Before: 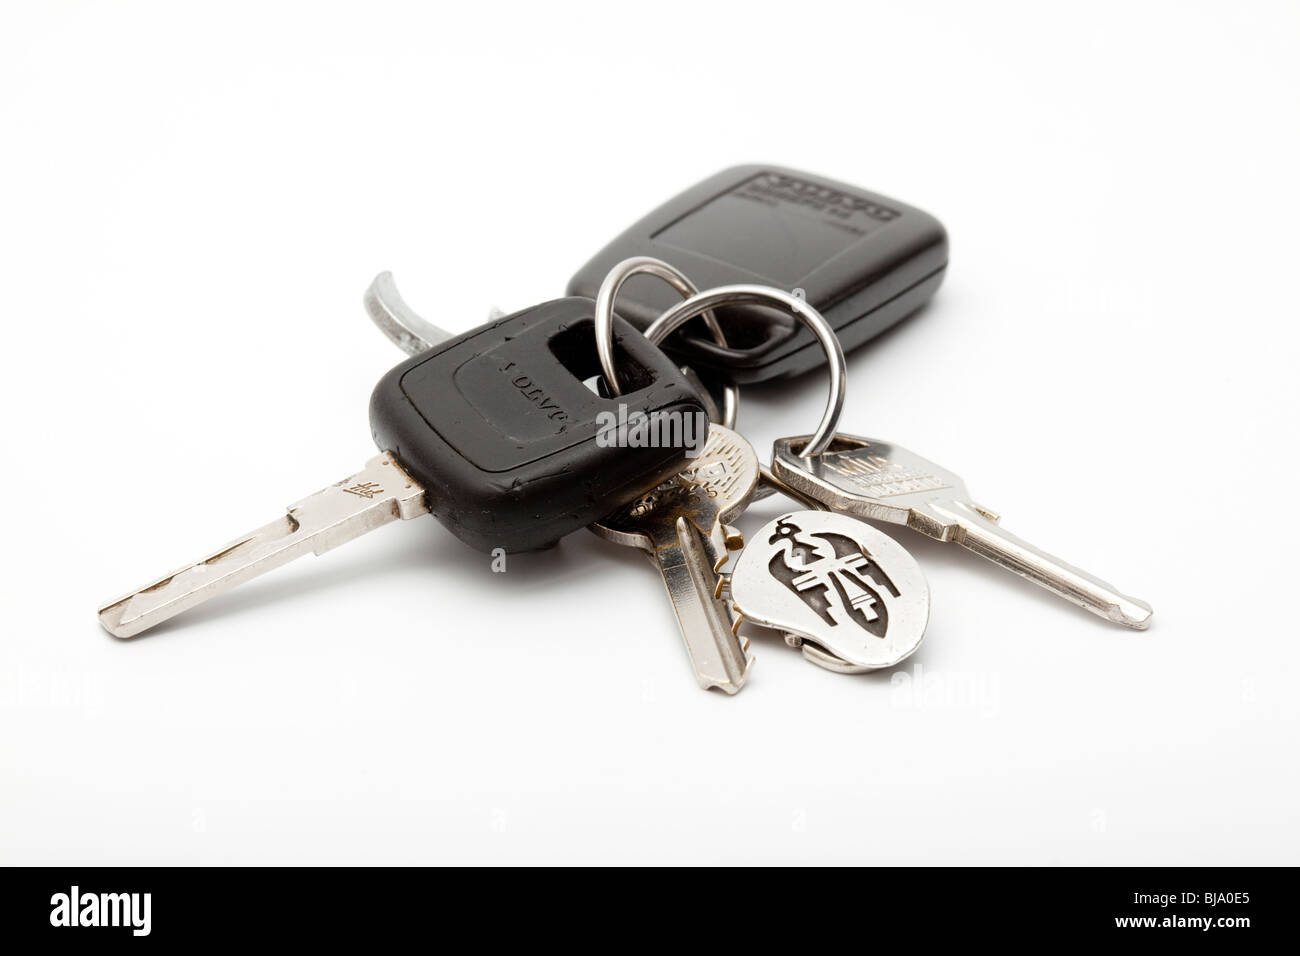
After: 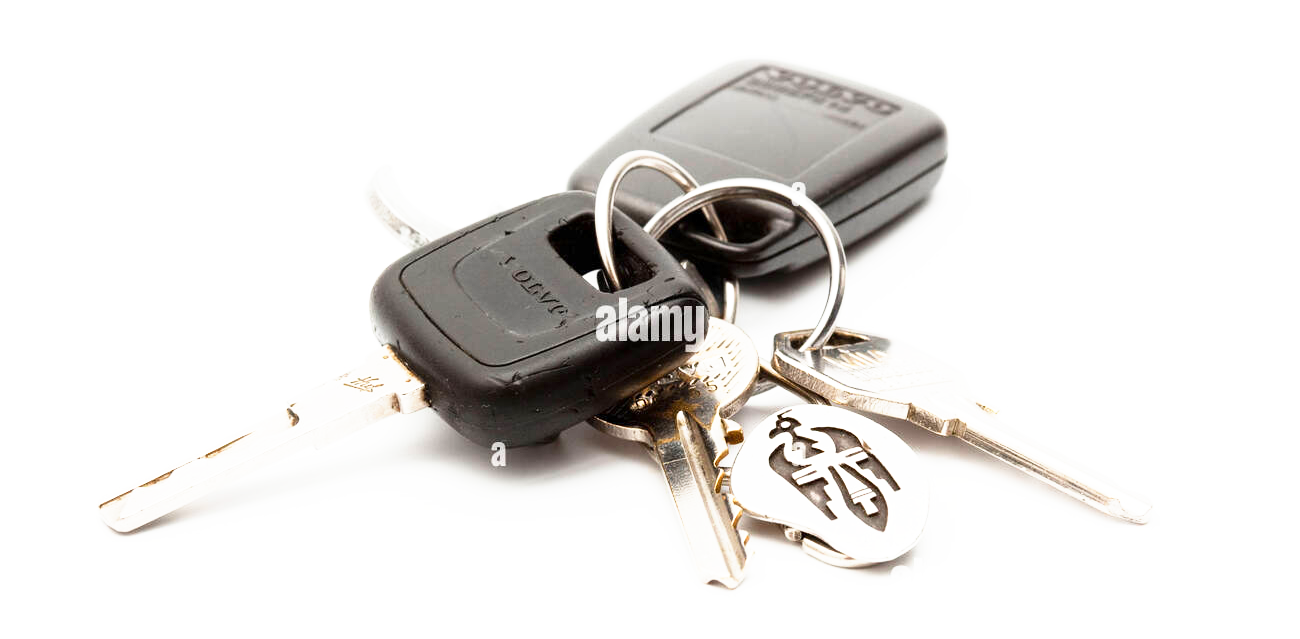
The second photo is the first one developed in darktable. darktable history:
crop: top 11.172%, bottom 21.886%
contrast brightness saturation: contrast 0.043, saturation 0.068
base curve: curves: ch0 [(0, 0) (0.495, 0.917) (1, 1)], preserve colors none
